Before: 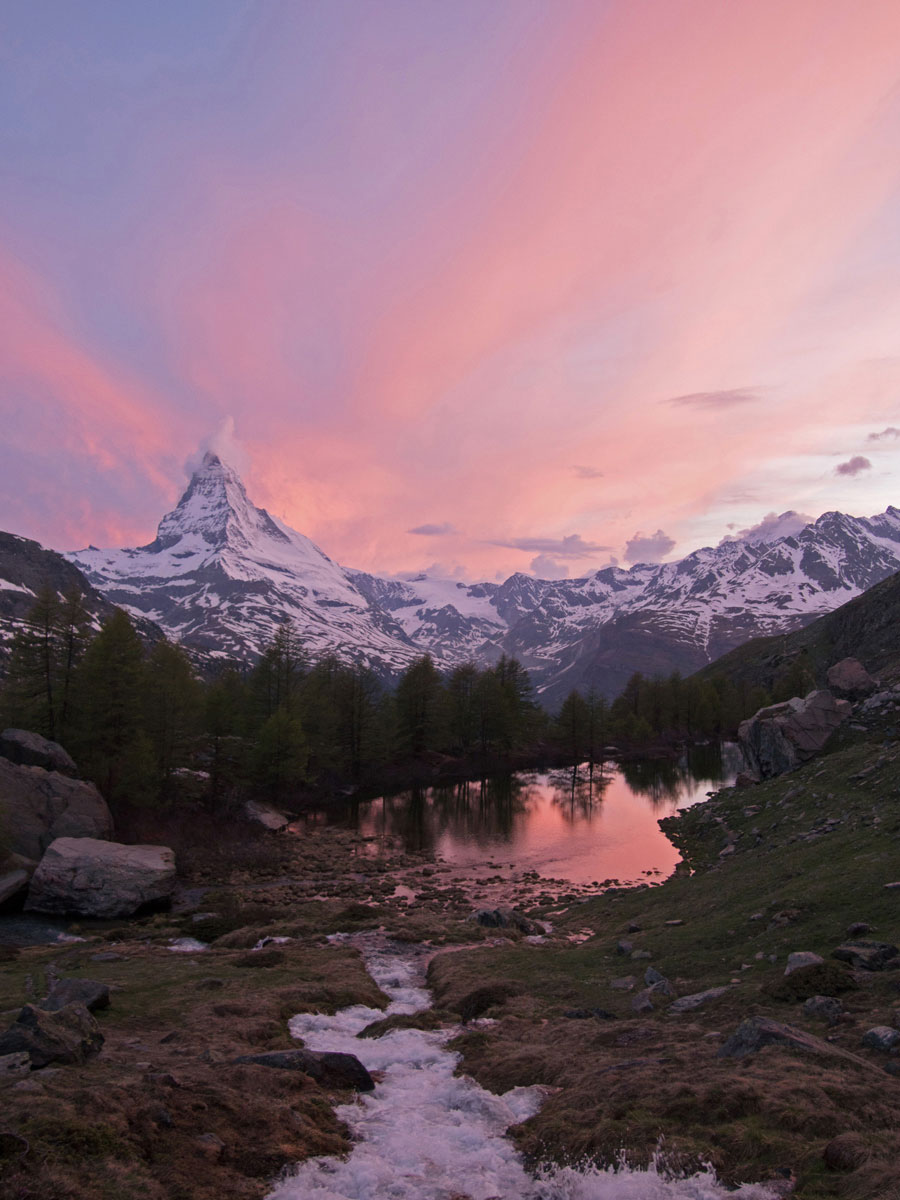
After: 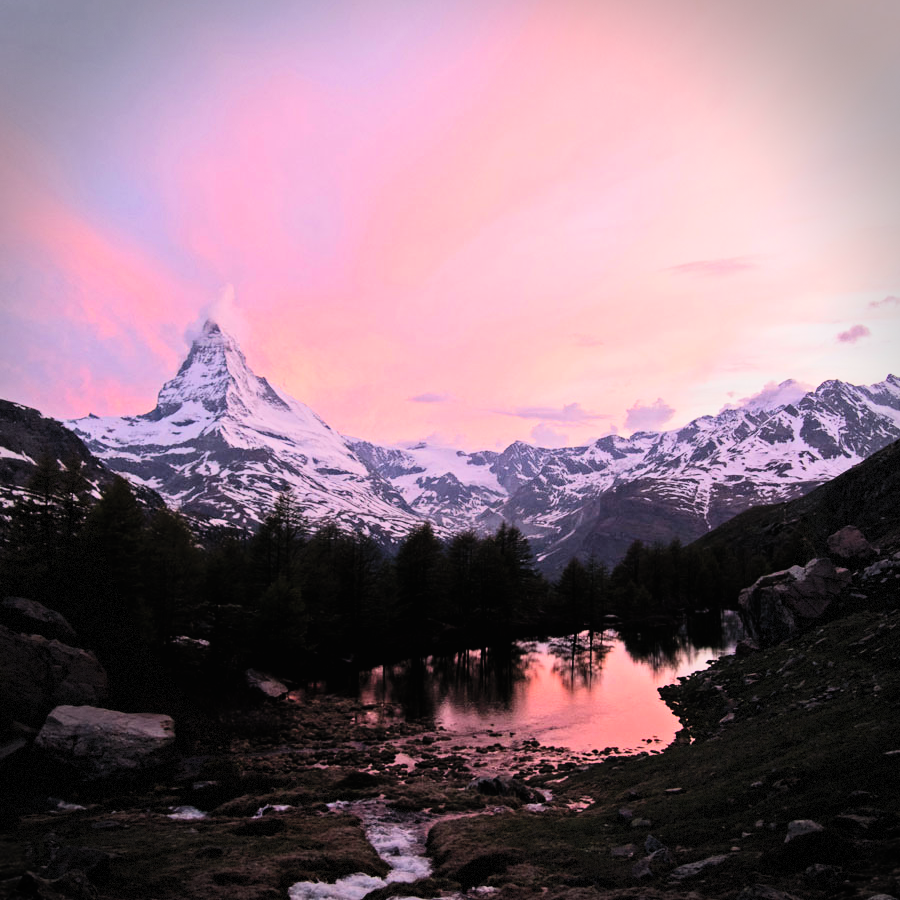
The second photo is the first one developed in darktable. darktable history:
vignetting: dithering 8-bit output
crop: top 11.035%, bottom 13.898%
filmic rgb: black relative exposure -5 EV, white relative exposure 3.5 EV, hardness 3.17, contrast 1.298, highlights saturation mix -48.89%
contrast brightness saturation: contrast 0.243, brightness 0.266, saturation 0.38
